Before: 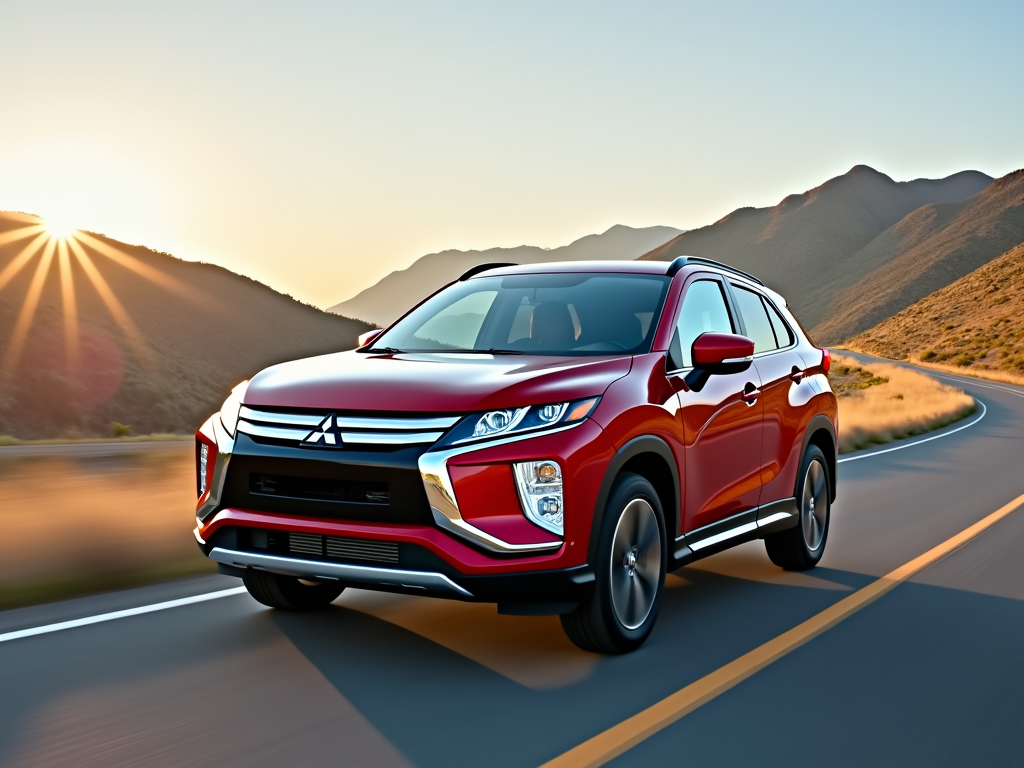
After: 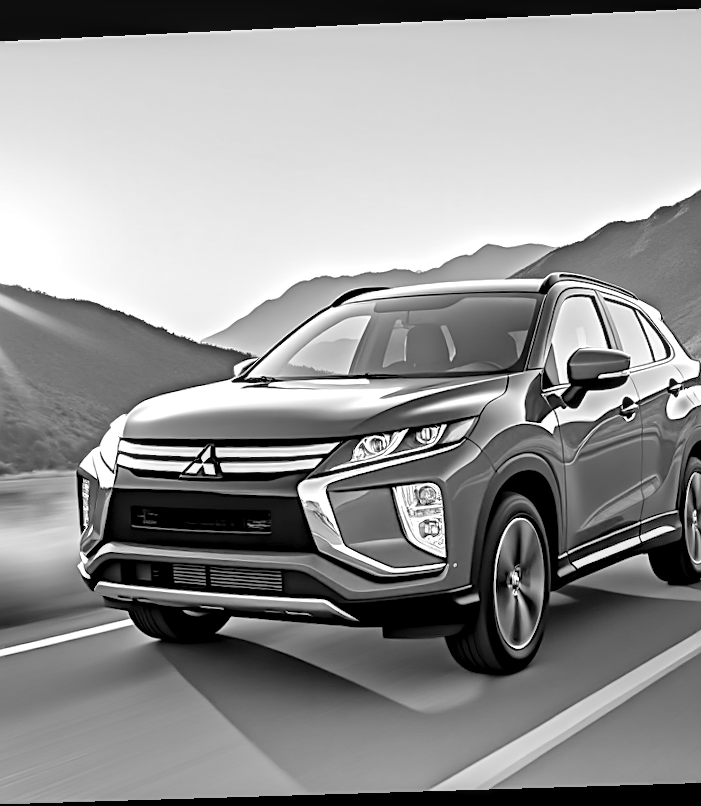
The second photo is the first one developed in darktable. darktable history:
monochrome: on, module defaults
shadows and highlights: low approximation 0.01, soften with gaussian
crop and rotate: left 12.673%, right 20.66%
contrast brightness saturation: brightness 0.28
rotate and perspective: rotation -2.22°, lens shift (horizontal) -0.022, automatic cropping off
haze removal: strength 0.02, distance 0.25, compatibility mode true, adaptive false
local contrast: detail 160%
sharpen: on, module defaults
